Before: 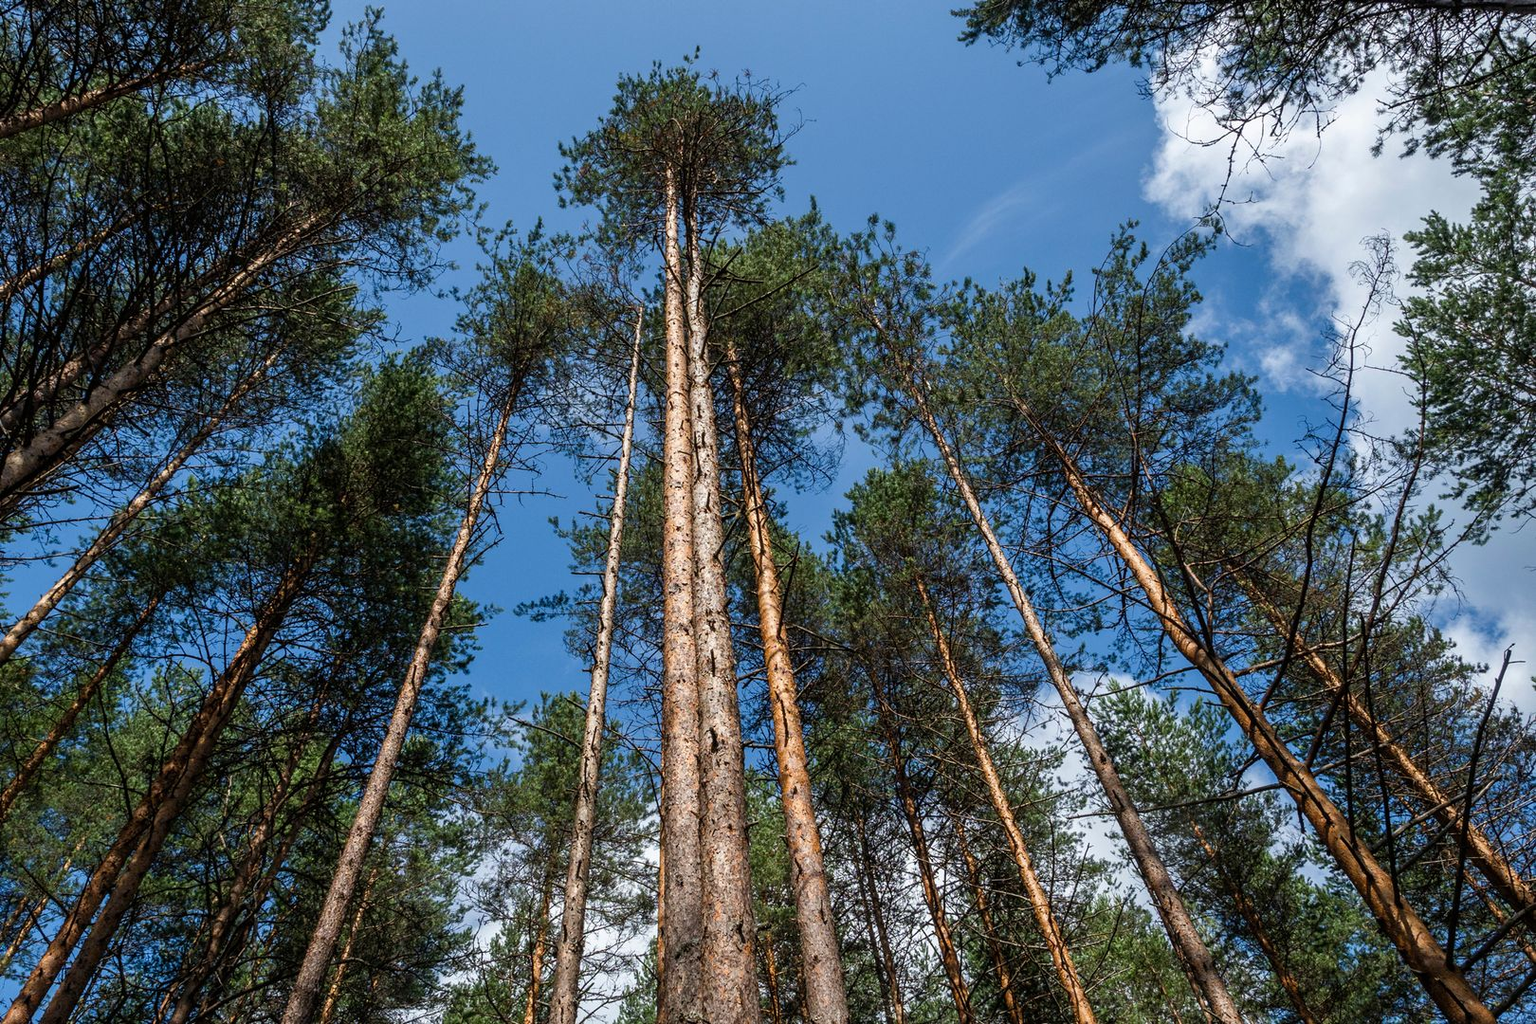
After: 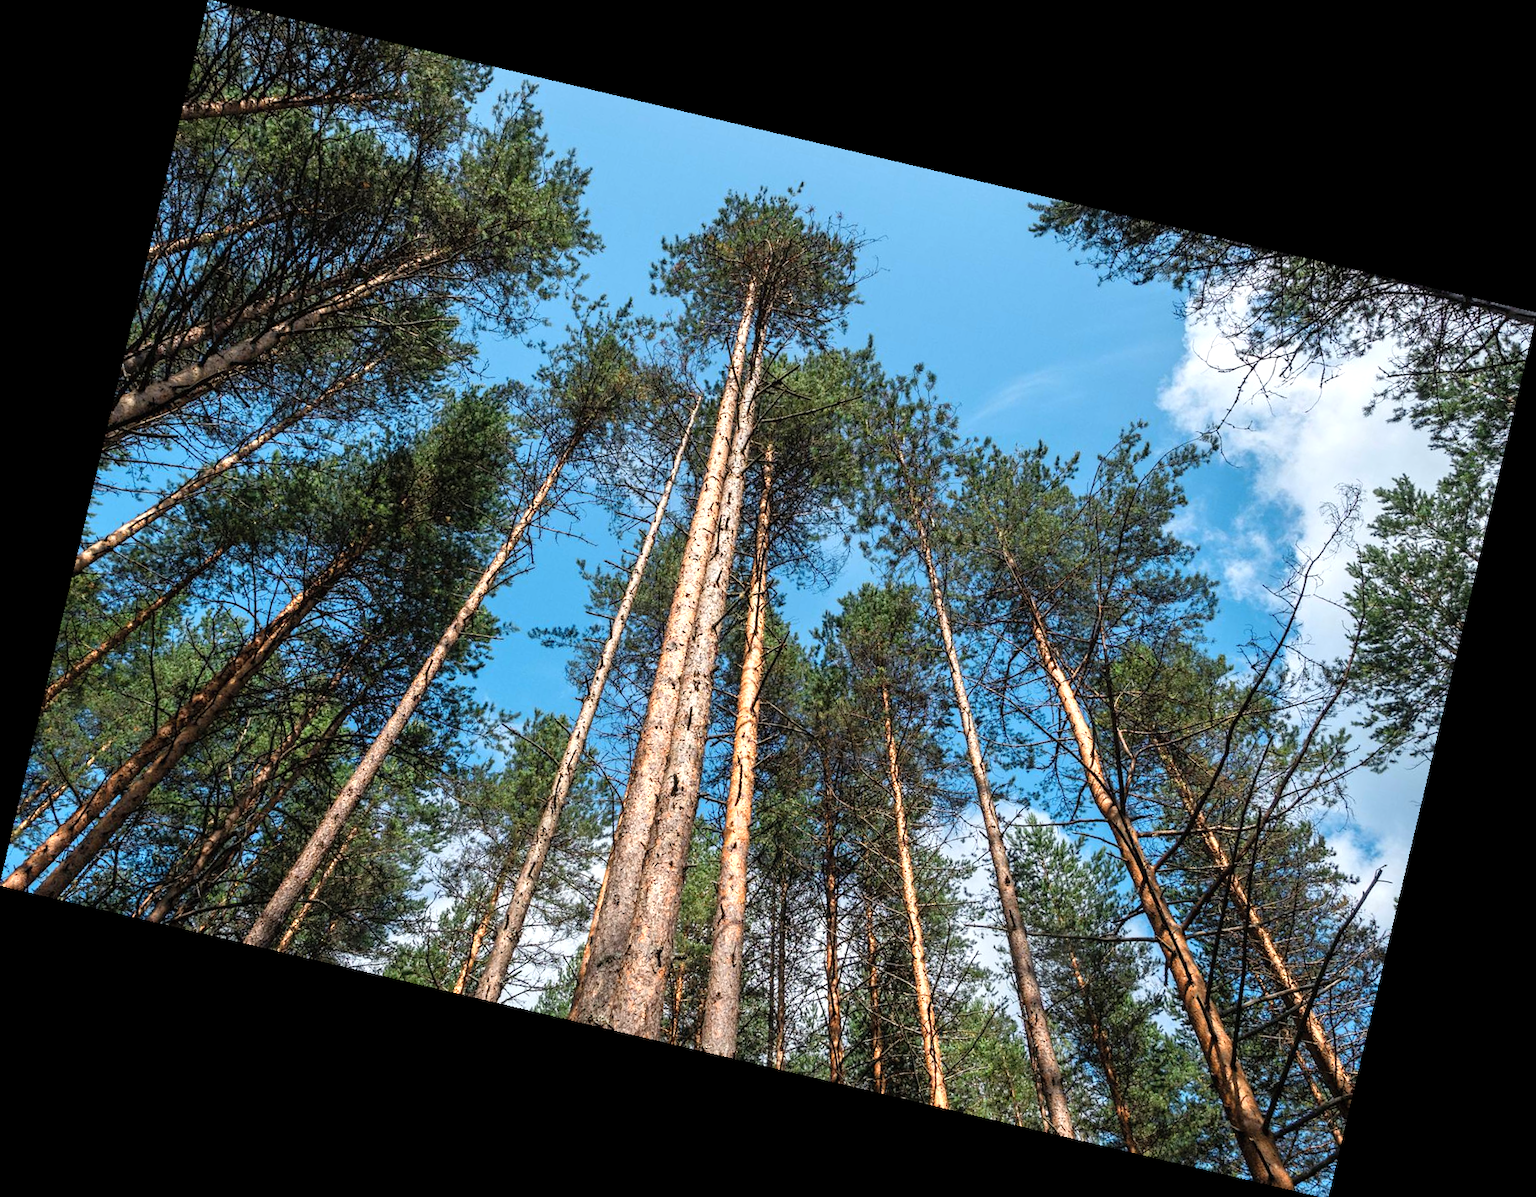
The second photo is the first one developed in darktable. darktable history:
color zones: curves: ch0 [(0.018, 0.548) (0.224, 0.64) (0.425, 0.447) (0.675, 0.575) (0.732, 0.579)]; ch1 [(0.066, 0.487) (0.25, 0.5) (0.404, 0.43) (0.75, 0.421) (0.956, 0.421)]; ch2 [(0.044, 0.561) (0.215, 0.465) (0.399, 0.544) (0.465, 0.548) (0.614, 0.447) (0.724, 0.43) (0.882, 0.623) (0.956, 0.632)]
contrast brightness saturation: brightness 0.09, saturation 0.19
exposure: exposure 0.178 EV, compensate exposure bias true, compensate highlight preservation false
rotate and perspective: rotation 13.27°, automatic cropping off
